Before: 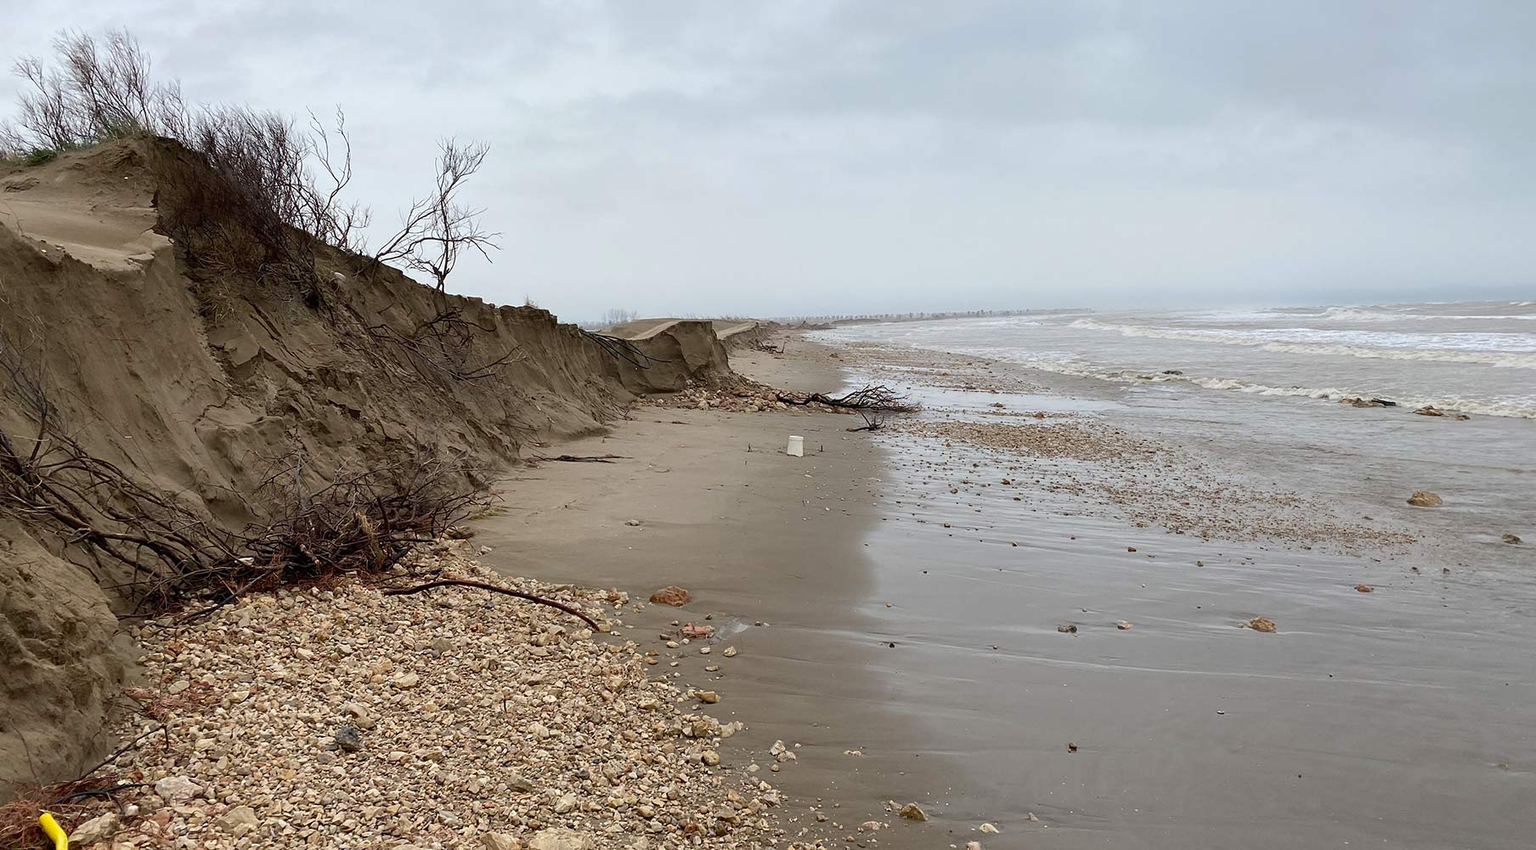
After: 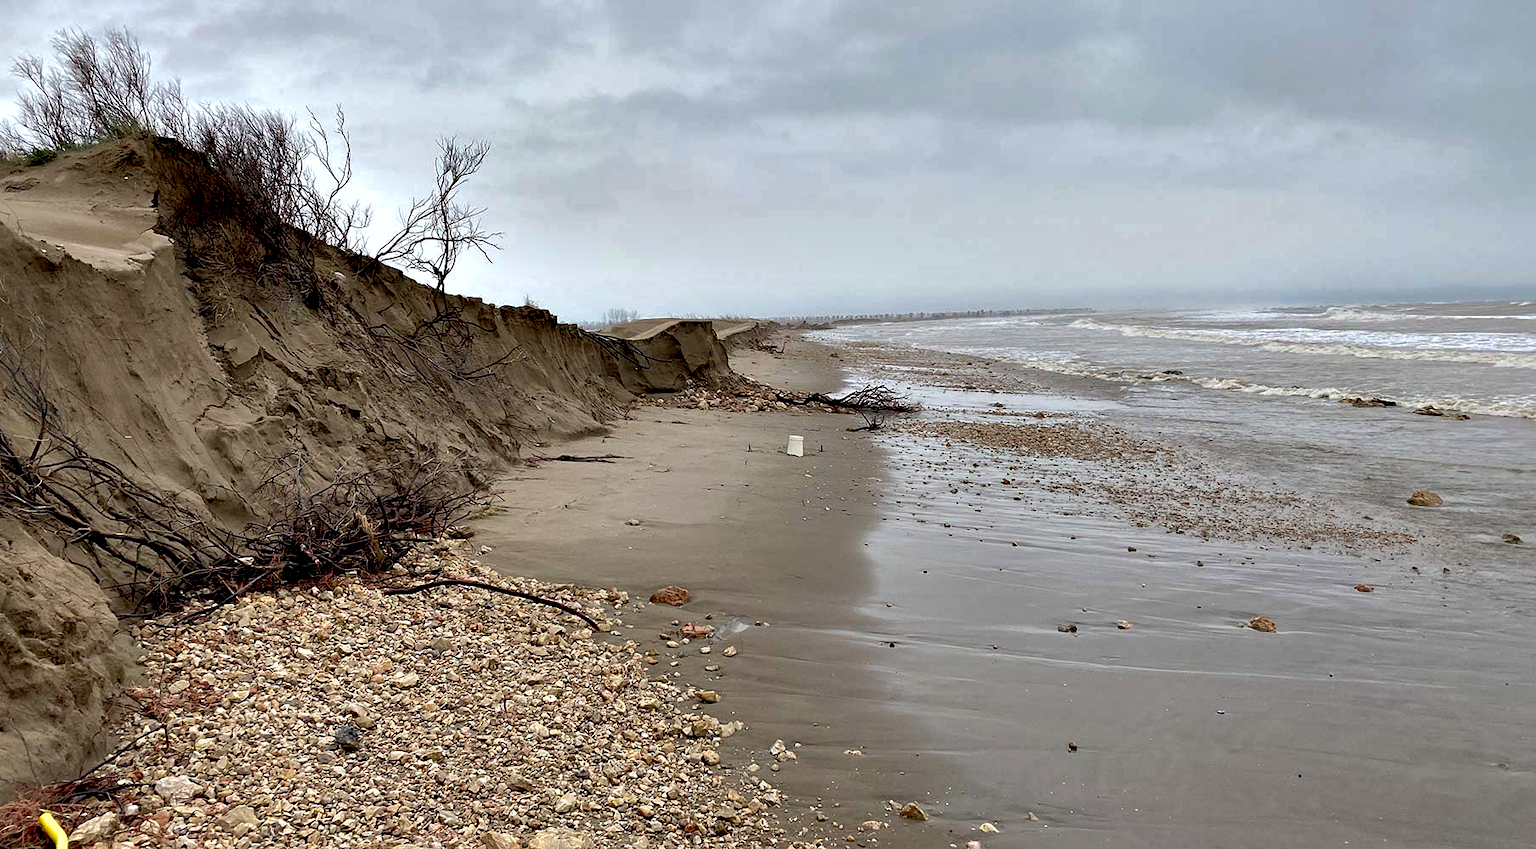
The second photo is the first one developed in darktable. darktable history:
contrast equalizer: octaves 7, y [[0.6 ×6], [0.55 ×6], [0 ×6], [0 ×6], [0 ×6]]
shadows and highlights: on, module defaults
